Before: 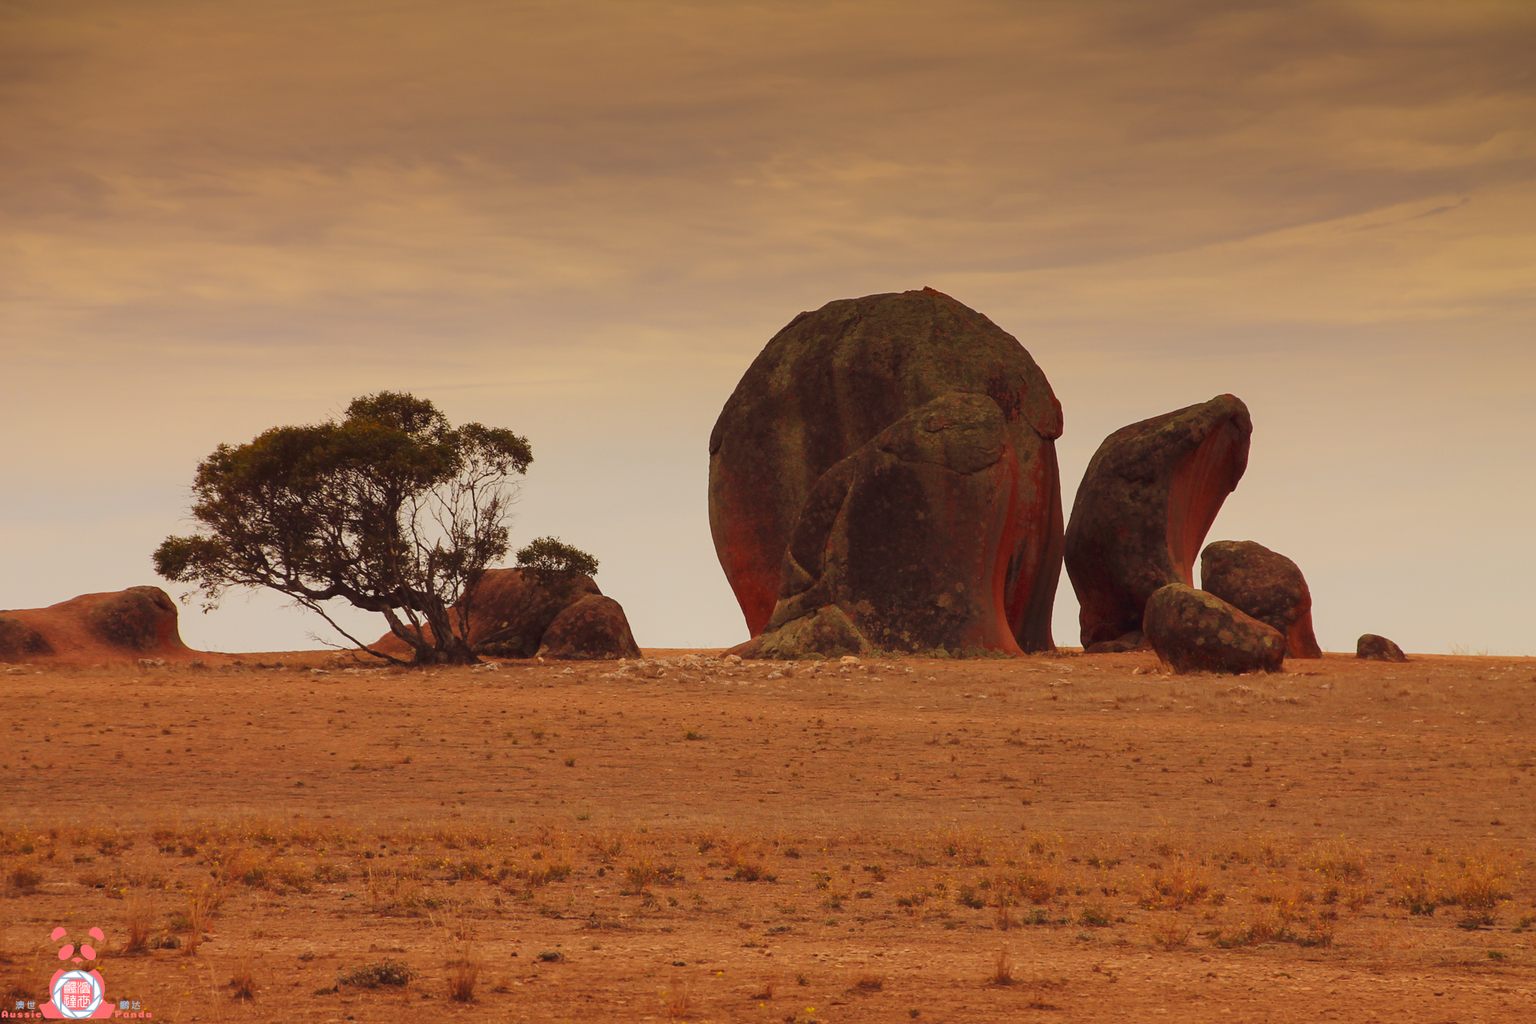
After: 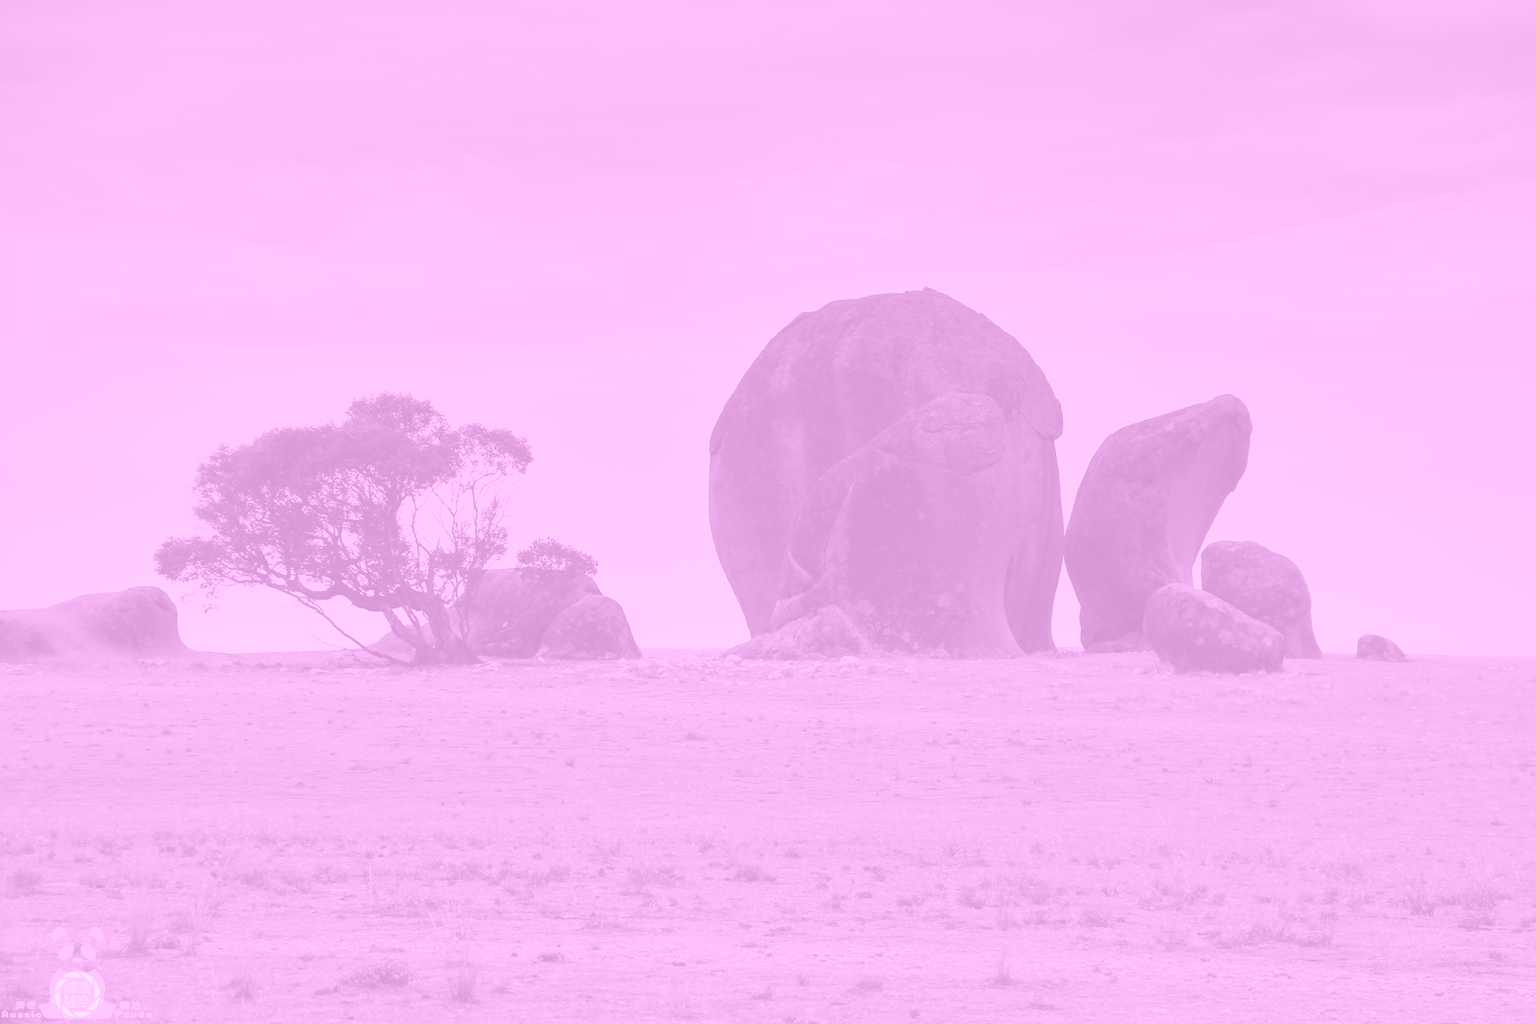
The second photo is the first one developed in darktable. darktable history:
colorize: hue 331.2°, saturation 75%, source mix 30.28%, lightness 70.52%, version 1
shadows and highlights: shadows -19.91, highlights -73.15
